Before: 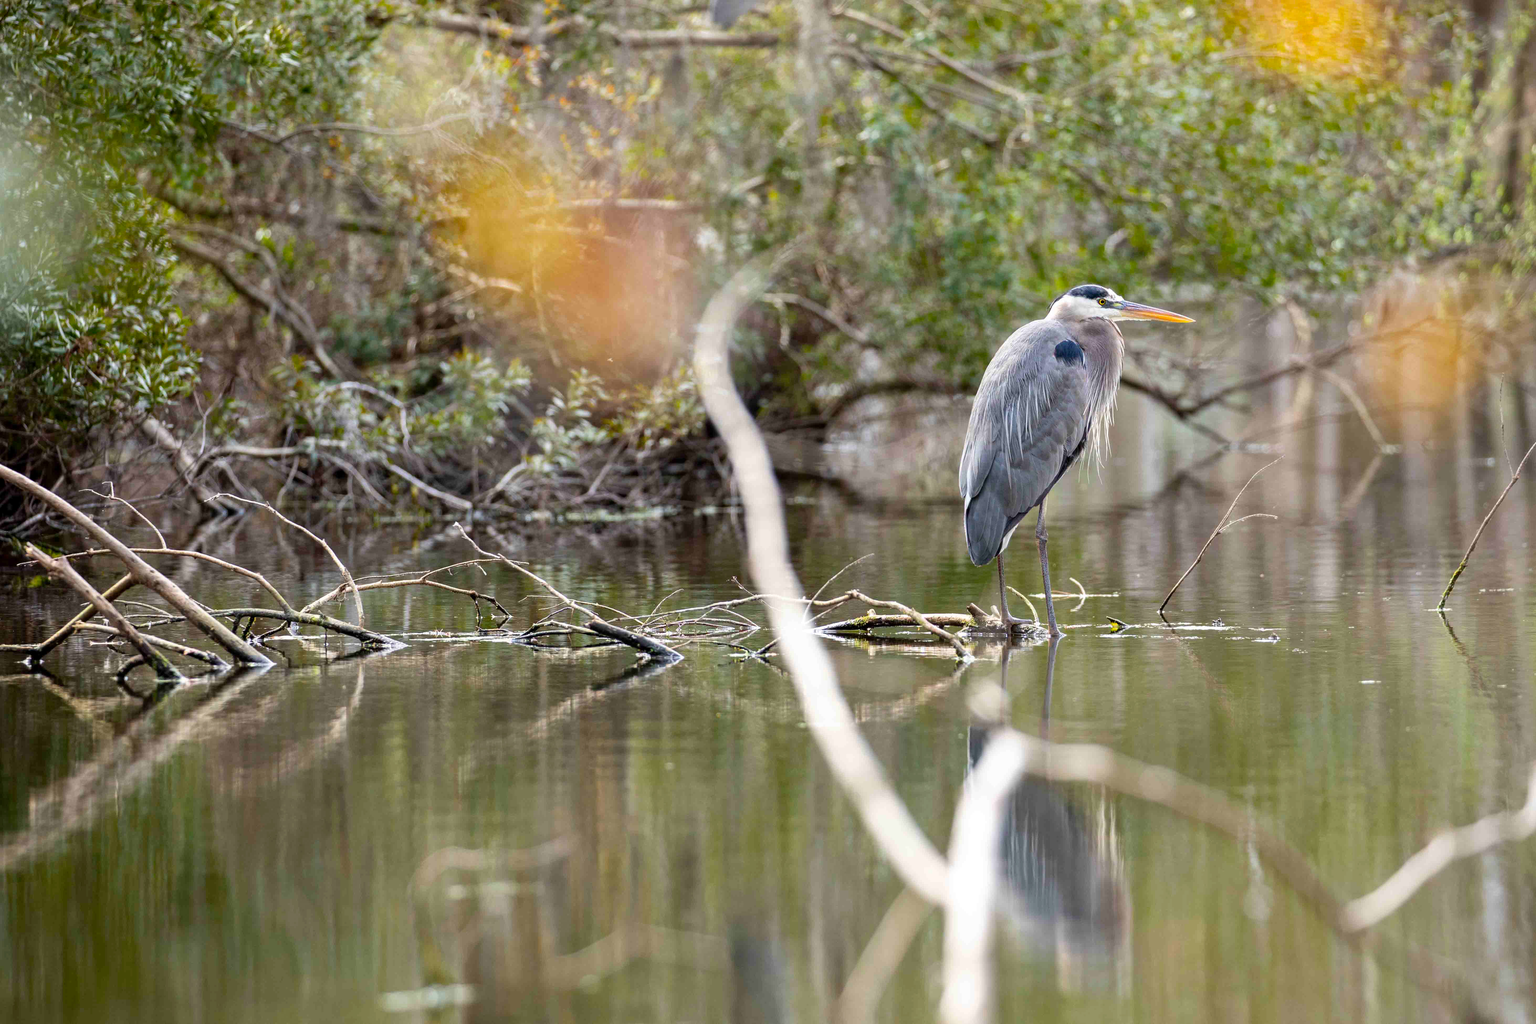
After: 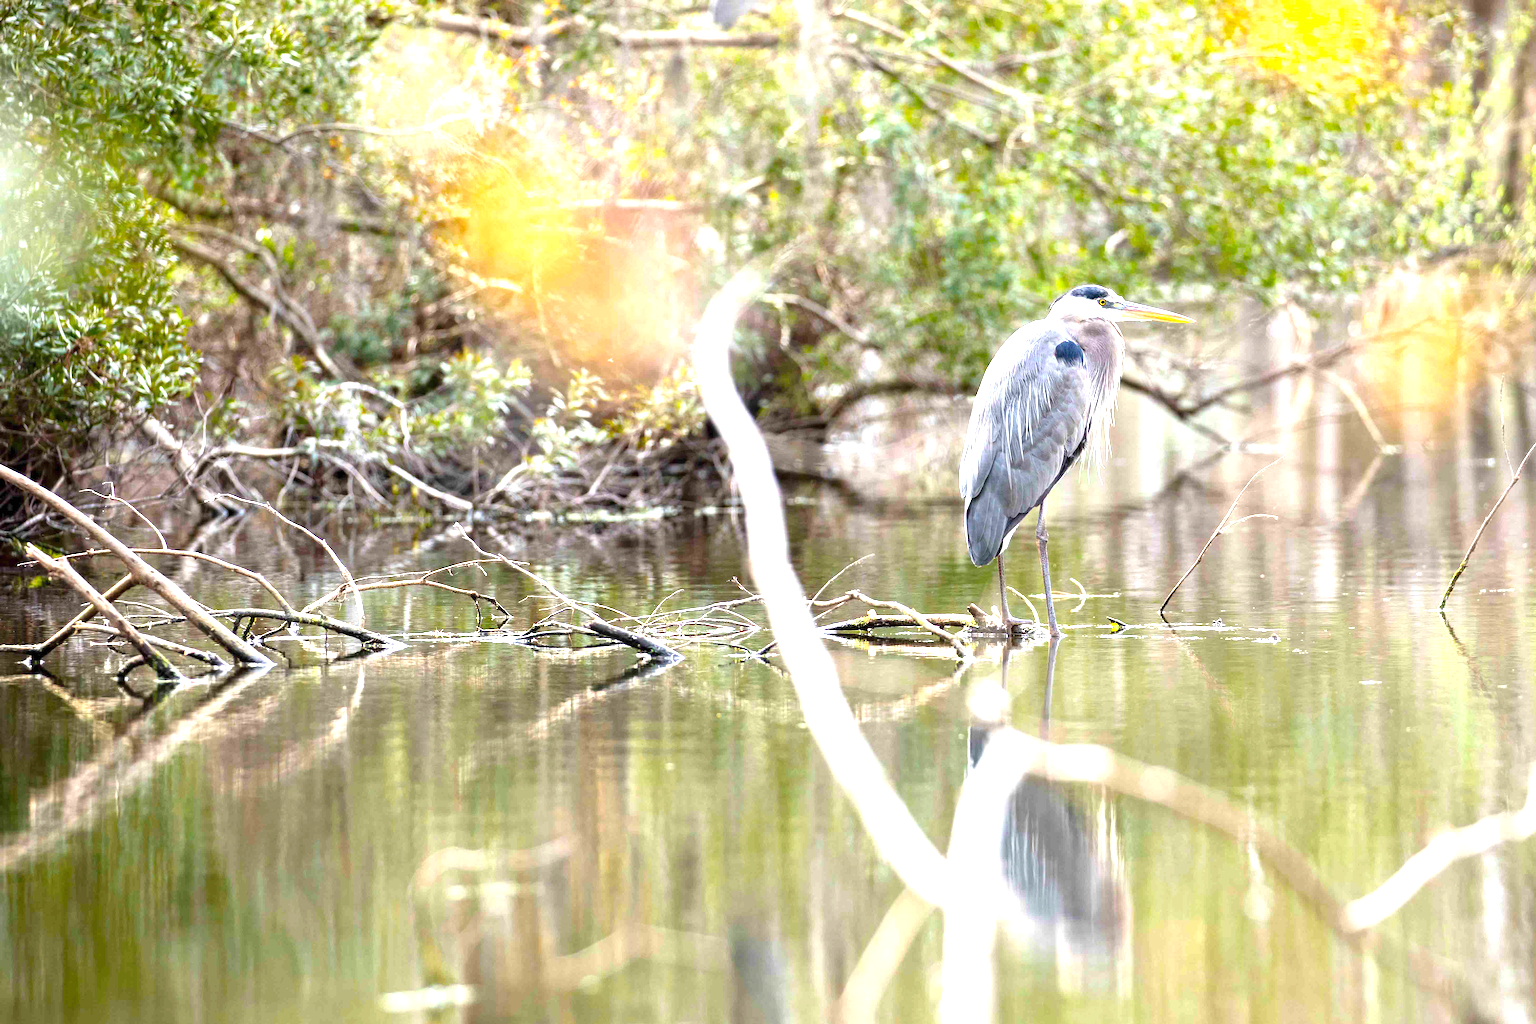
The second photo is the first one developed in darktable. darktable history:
exposure: black level correction 0, exposure 1.454 EV, compensate highlight preservation false
